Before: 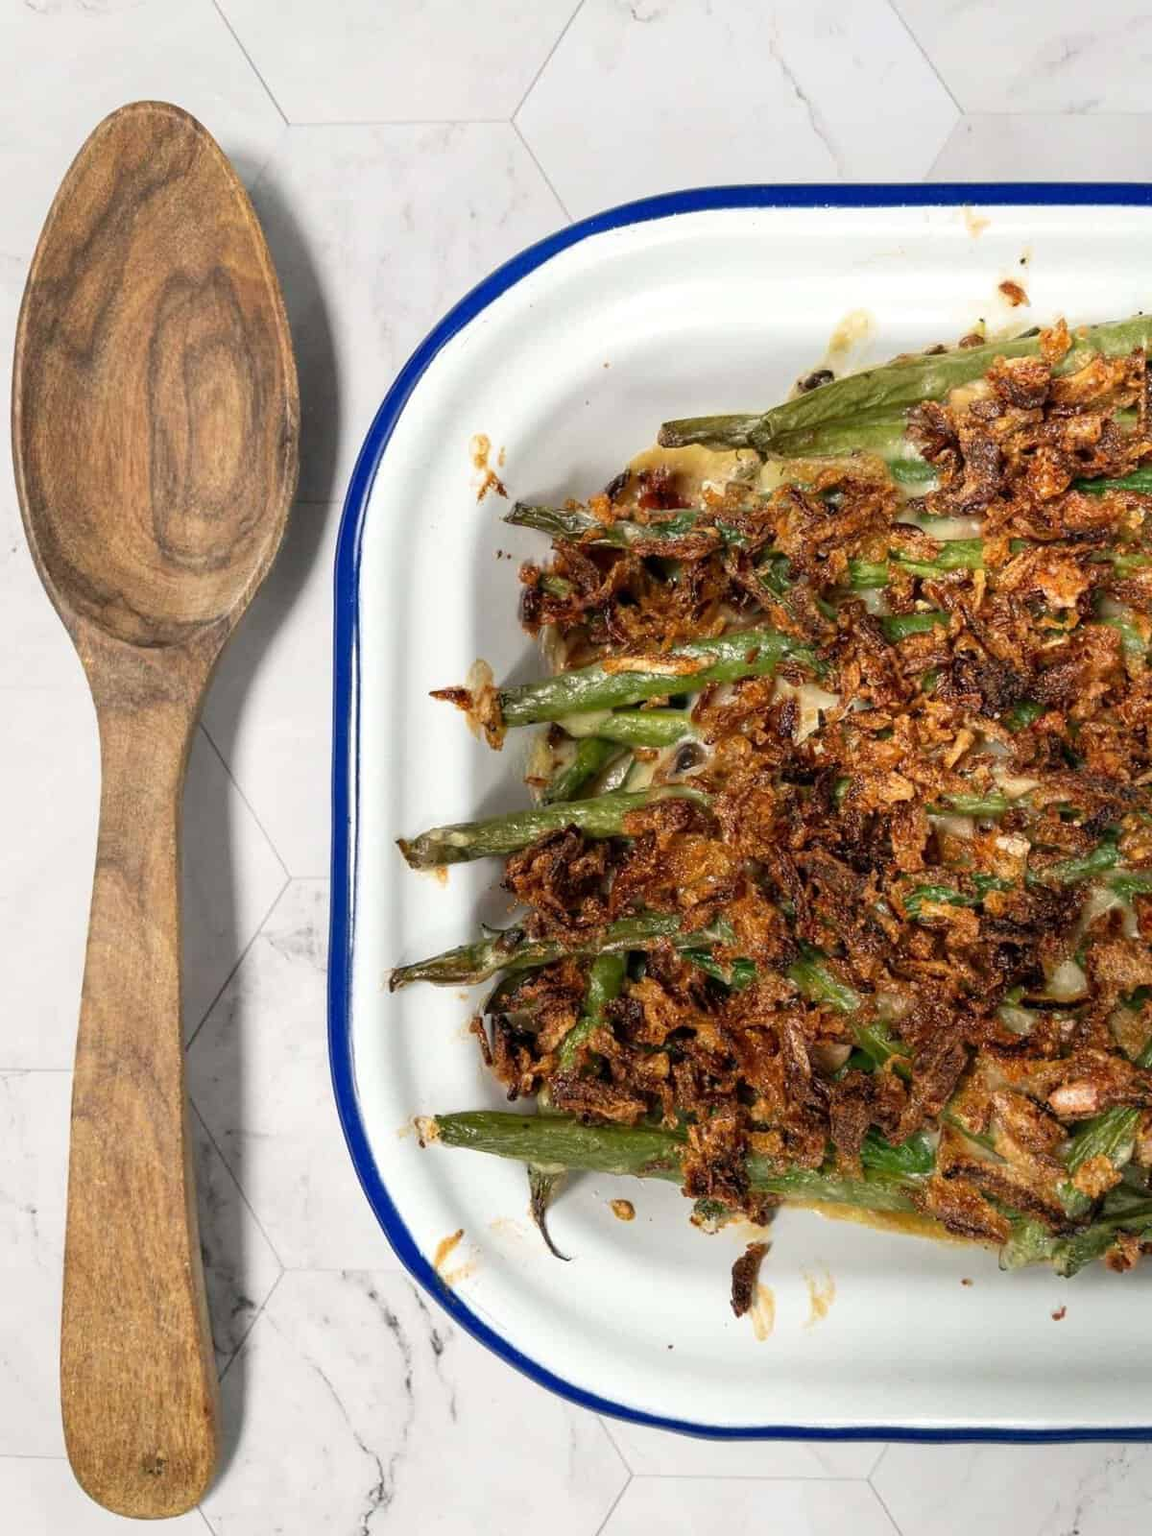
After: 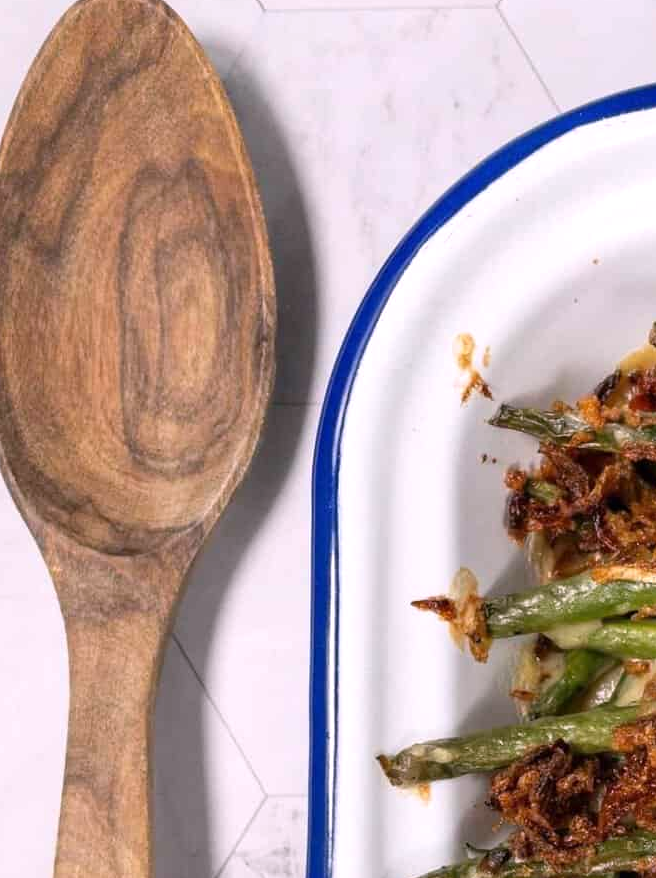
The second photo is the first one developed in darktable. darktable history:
crop and rotate: left 3.047%, top 7.509%, right 42.236%, bottom 37.598%
white balance: red 1.05, blue 1.072
